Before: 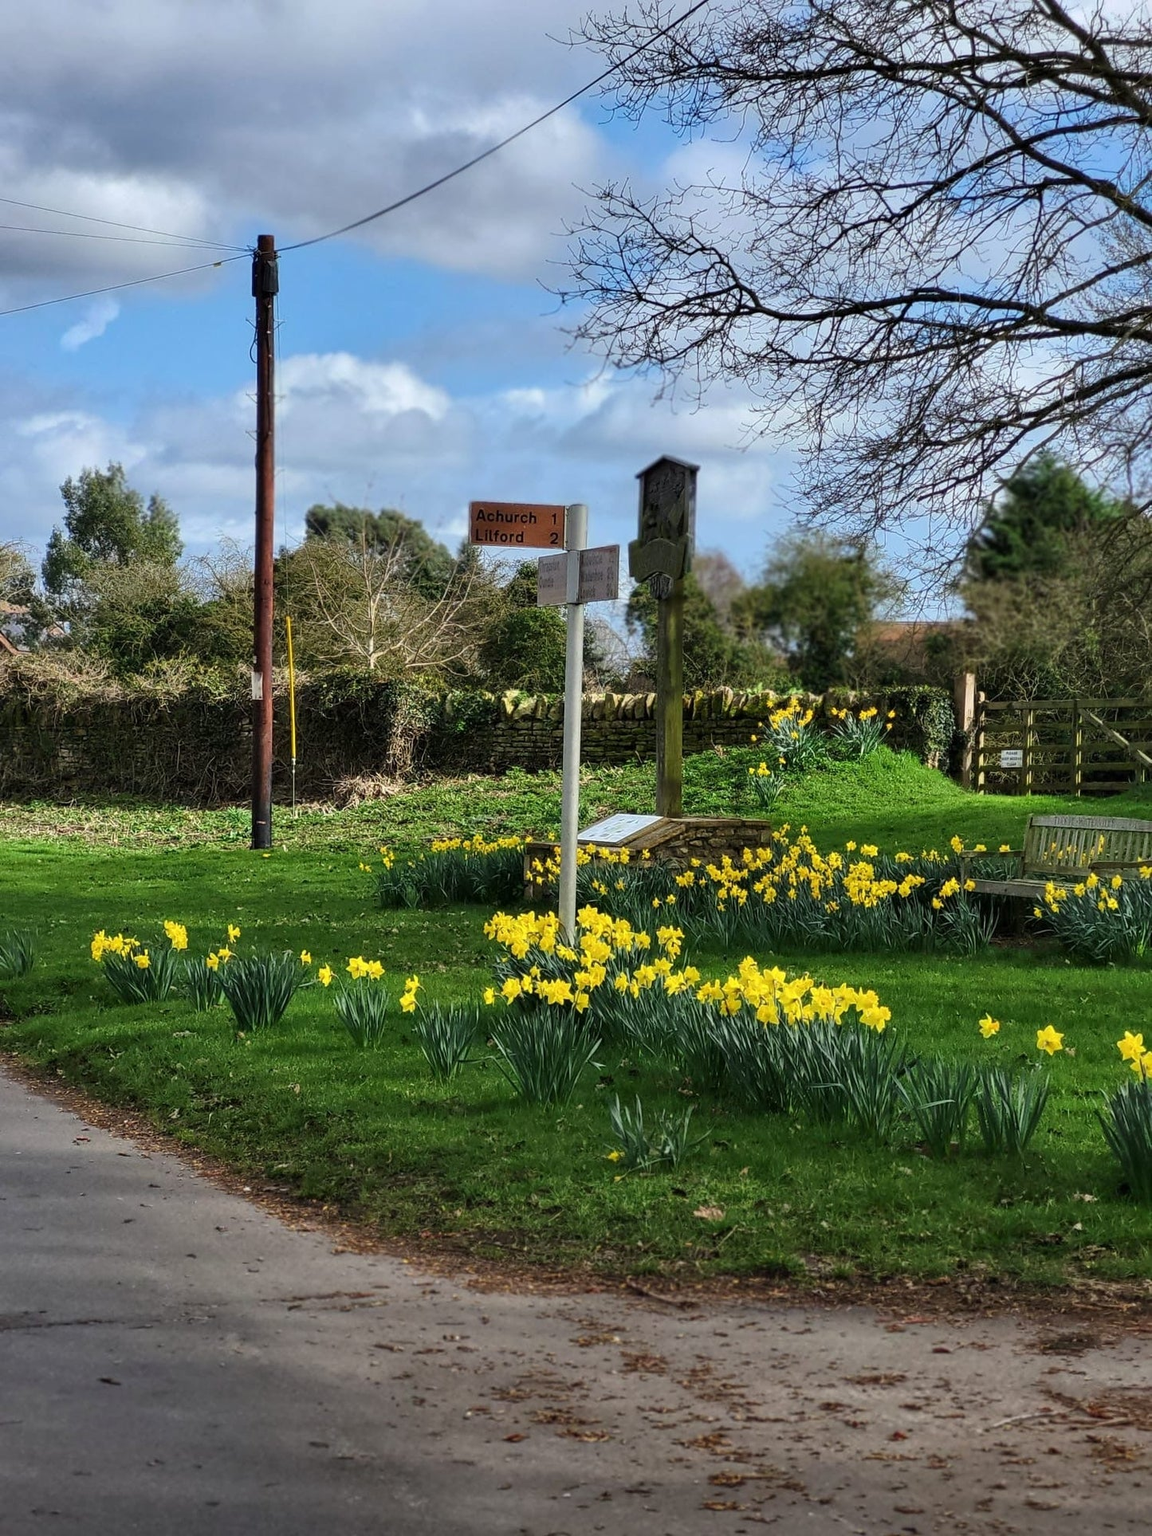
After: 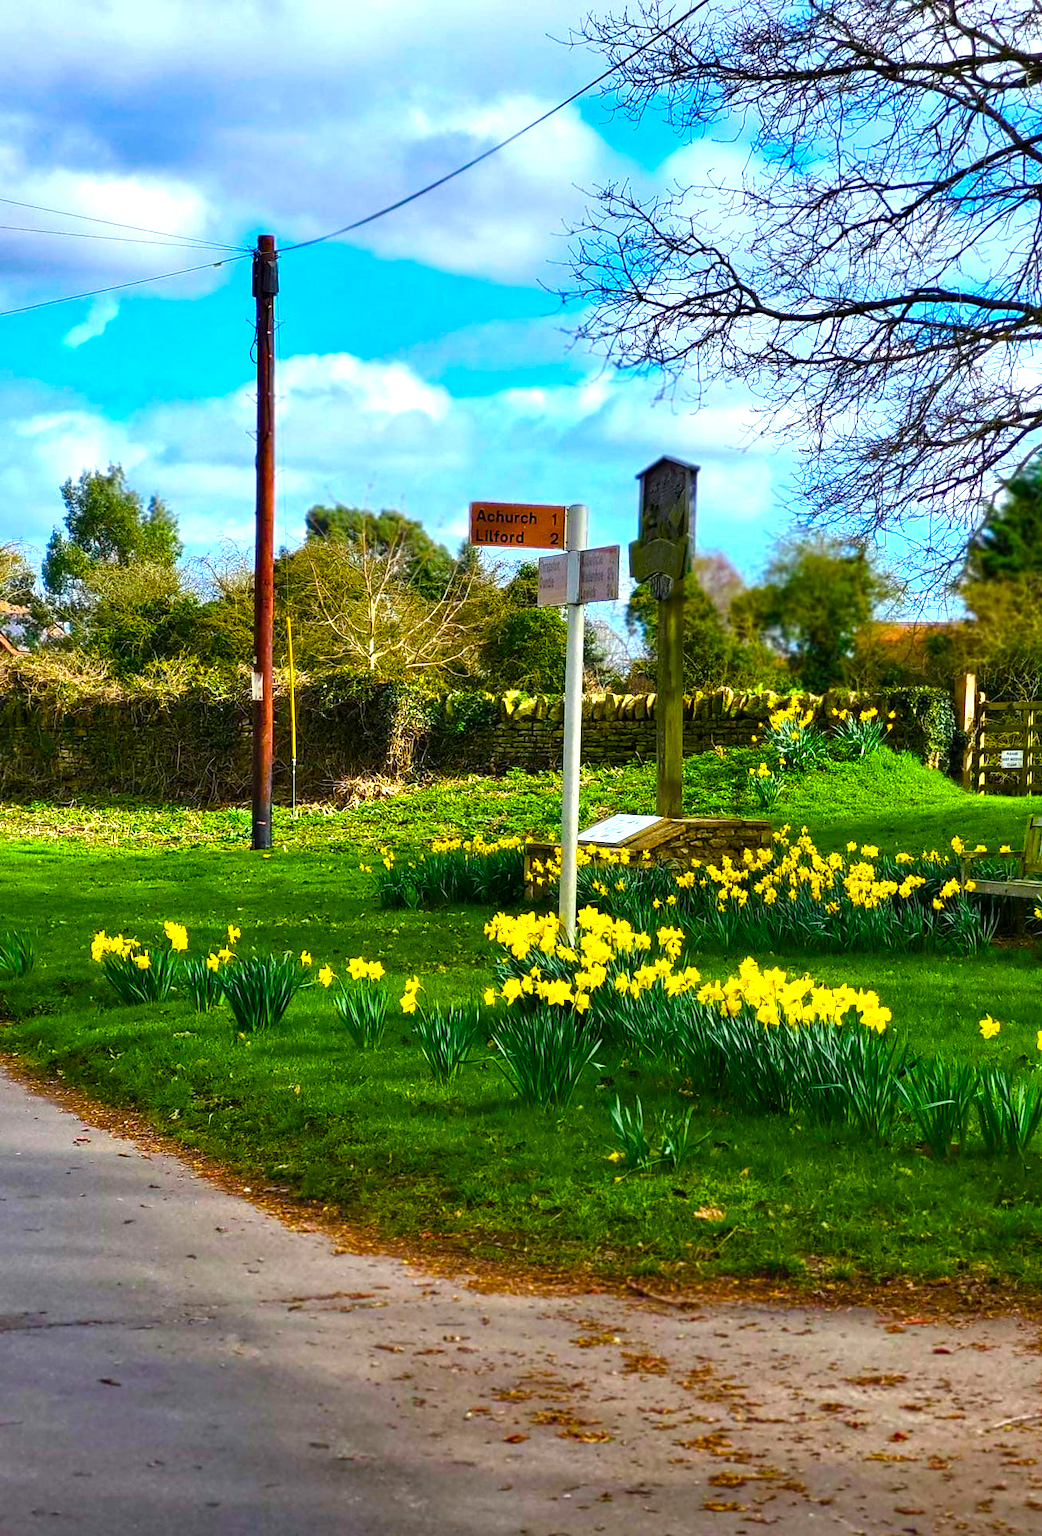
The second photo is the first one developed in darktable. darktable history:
crop: right 9.509%, bottom 0.031%
color balance rgb: linear chroma grading › global chroma 25%, perceptual saturation grading › global saturation 40%, perceptual saturation grading › highlights -50%, perceptual saturation grading › shadows 30%, perceptual brilliance grading › global brilliance 25%, global vibrance 60%
